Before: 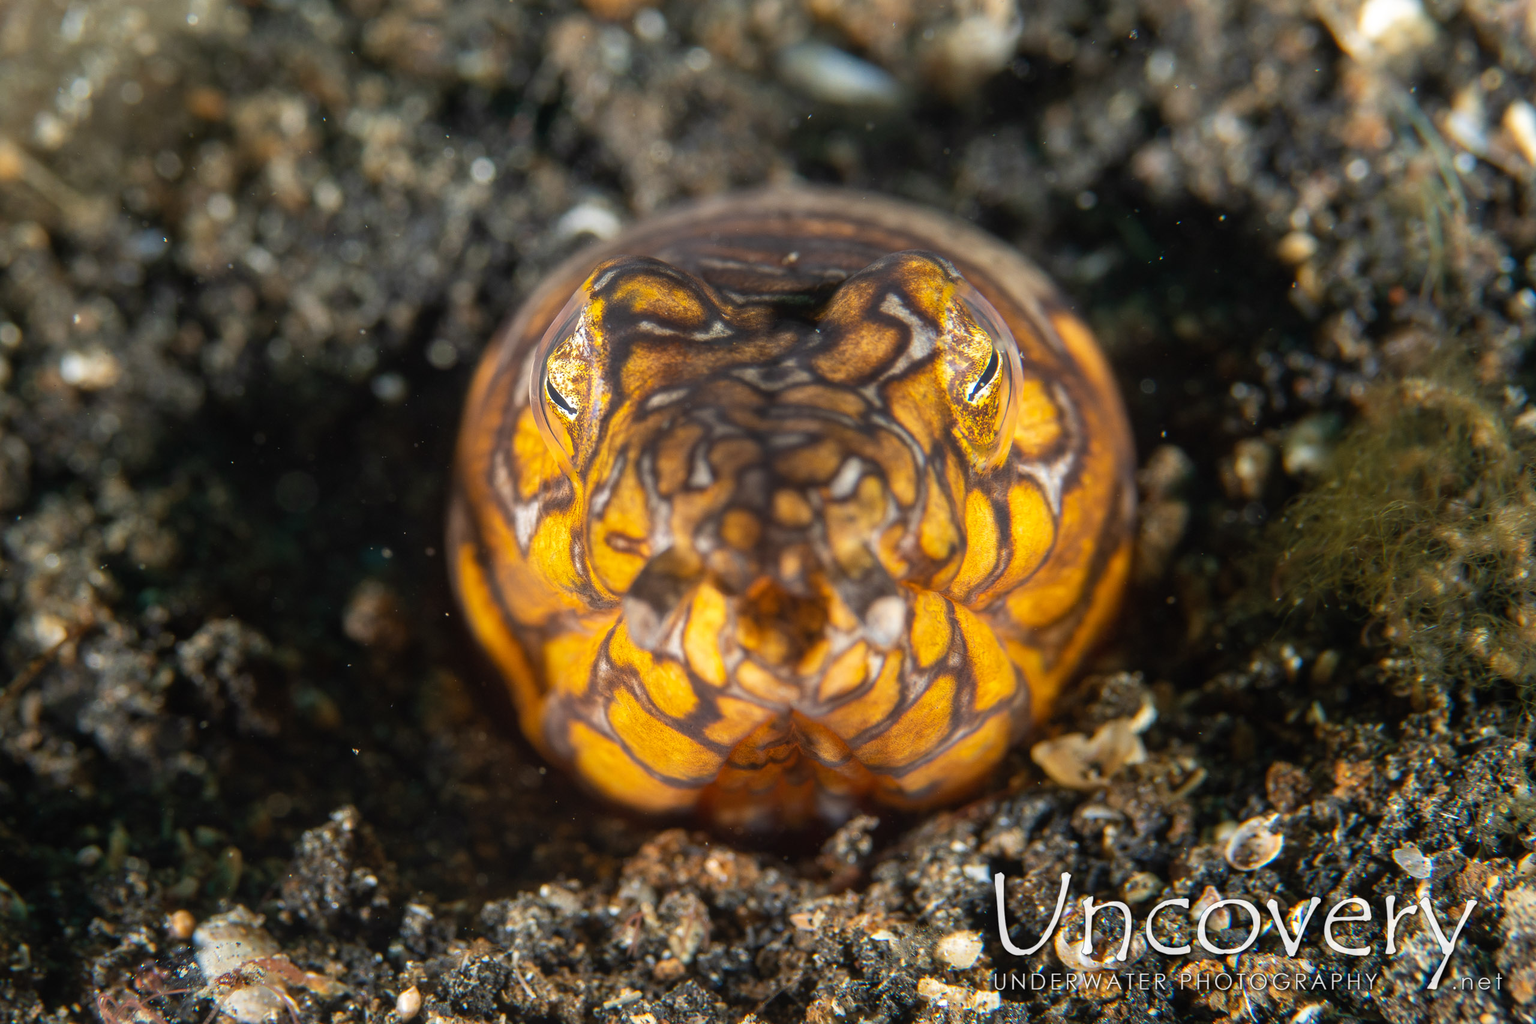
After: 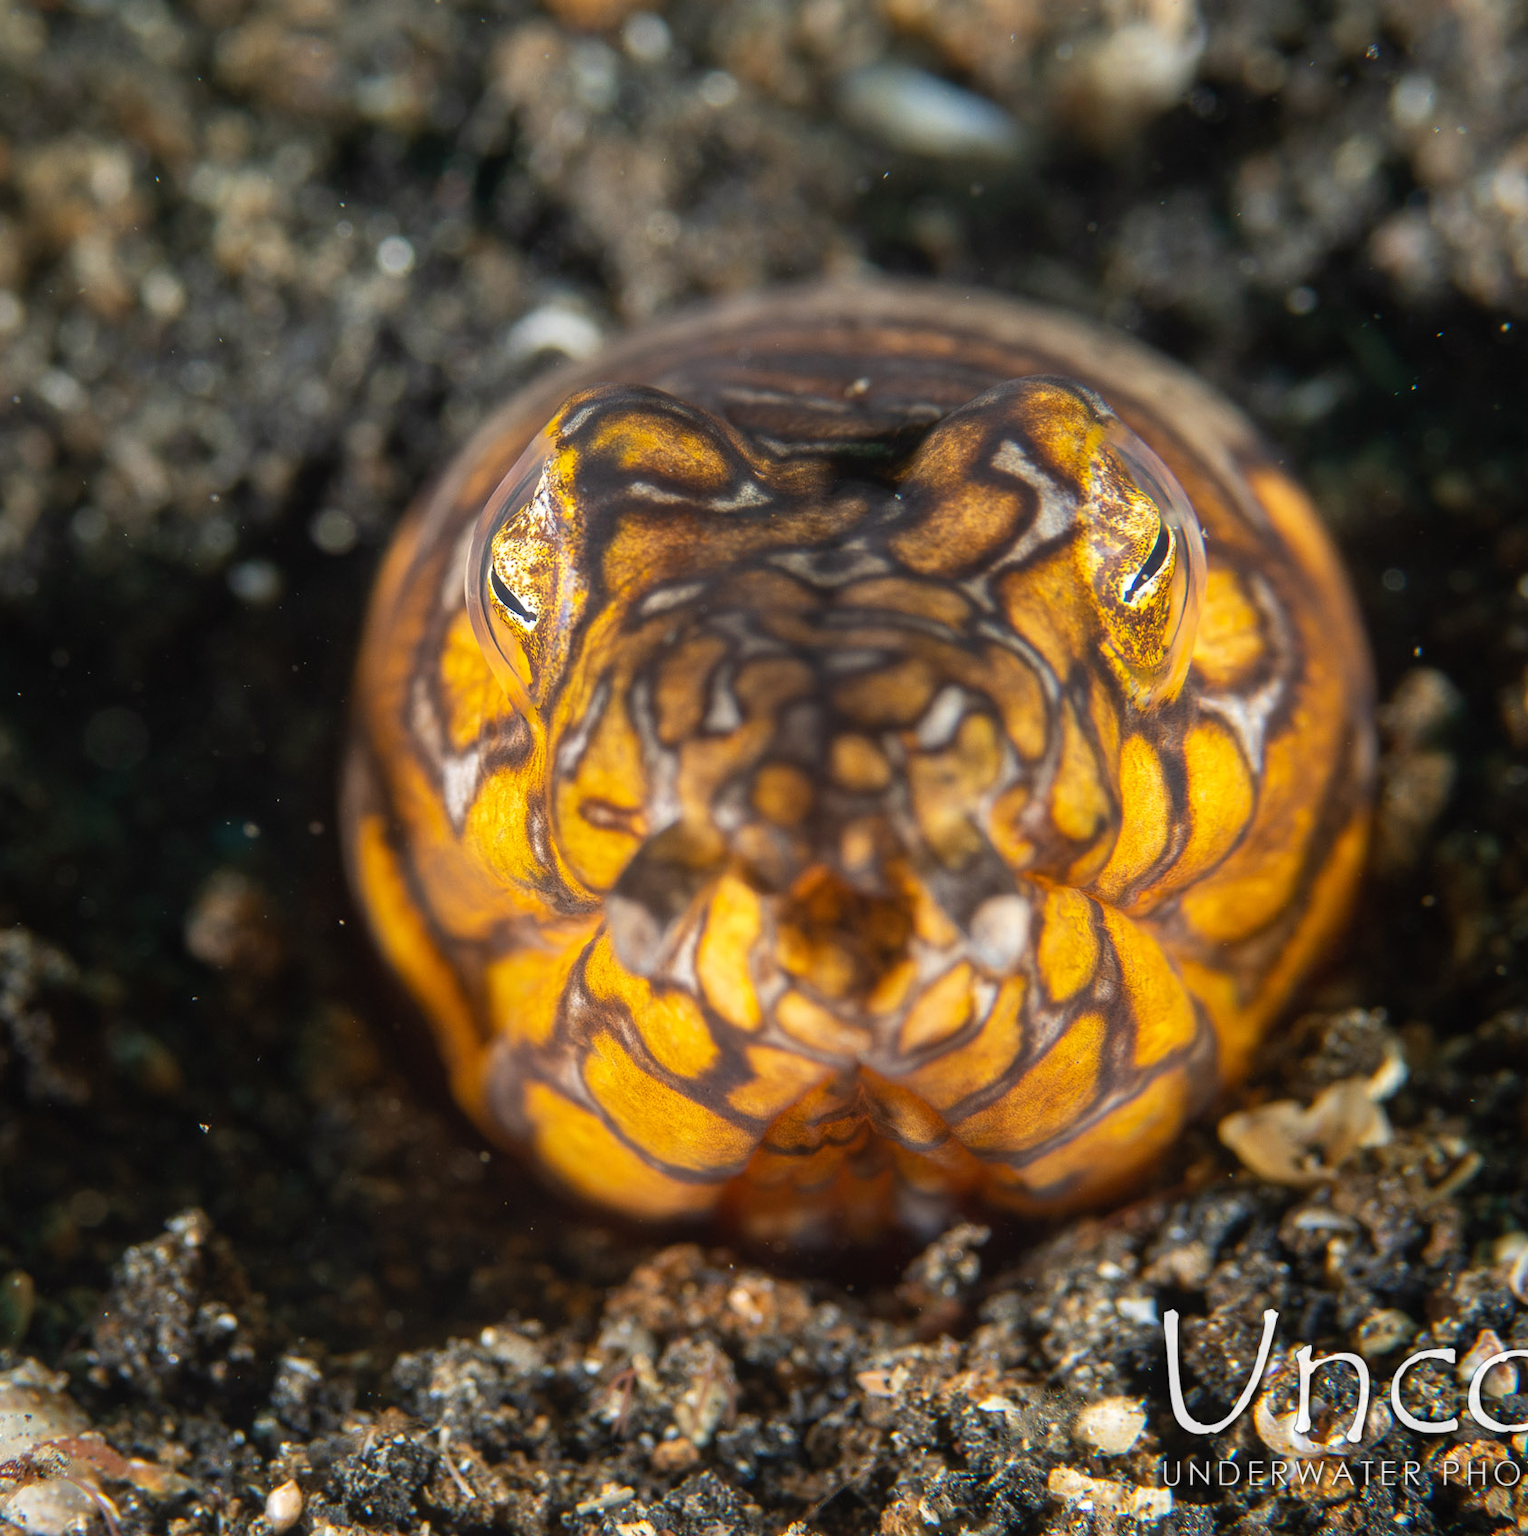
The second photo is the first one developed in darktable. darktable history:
crop and rotate: left 14.318%, right 19.383%
